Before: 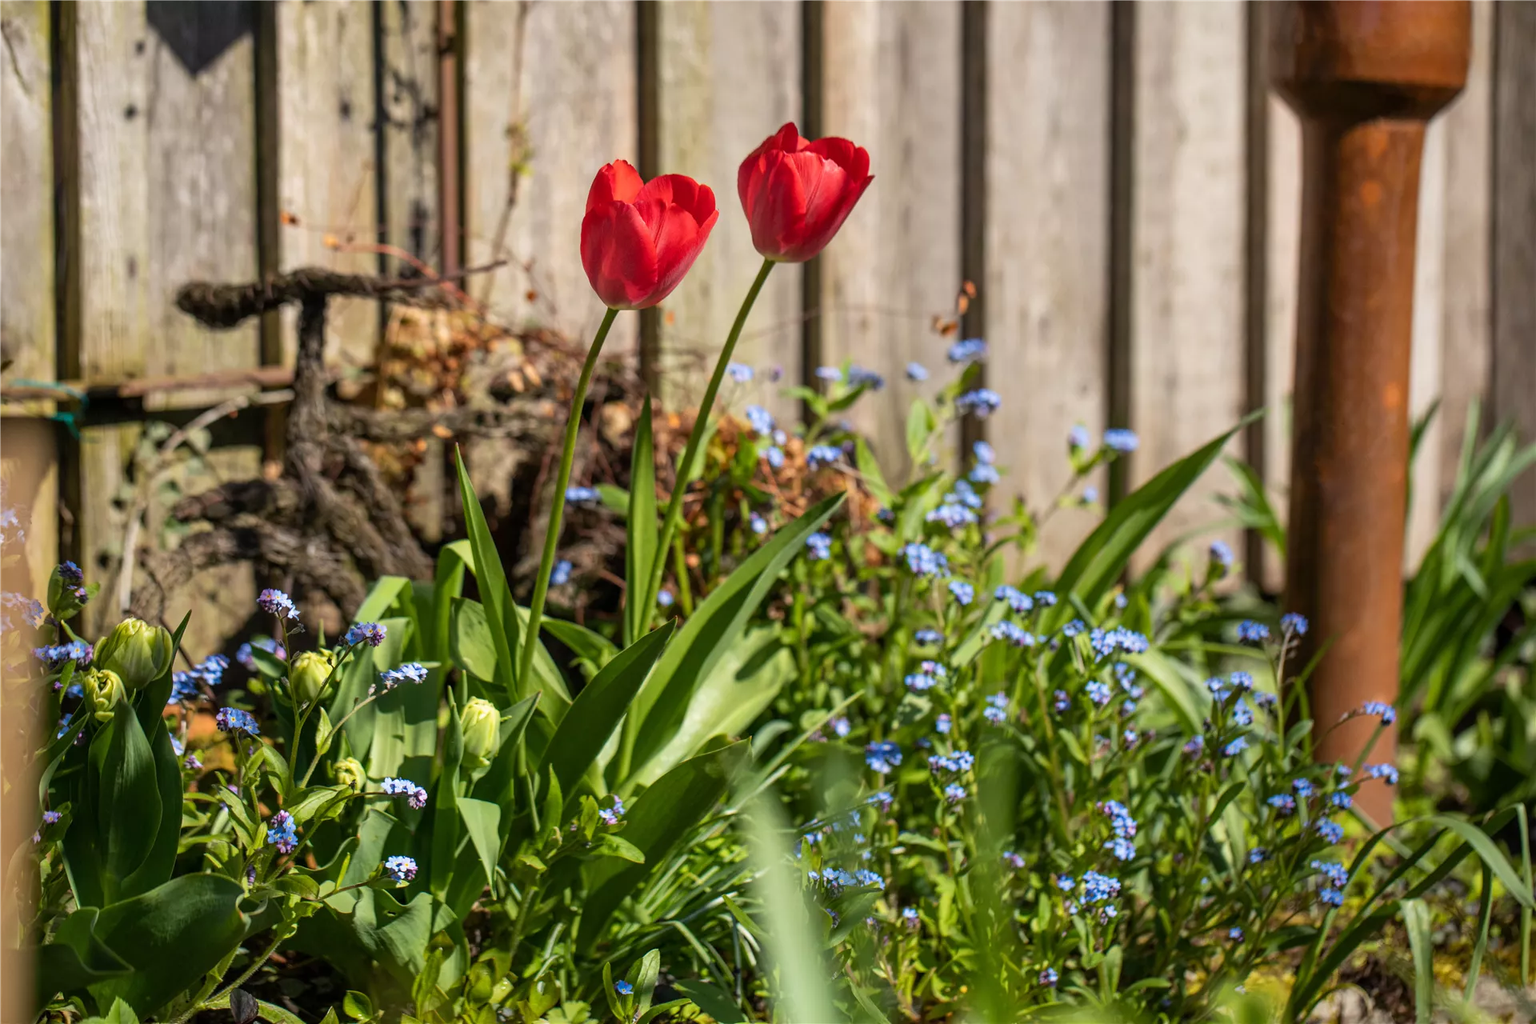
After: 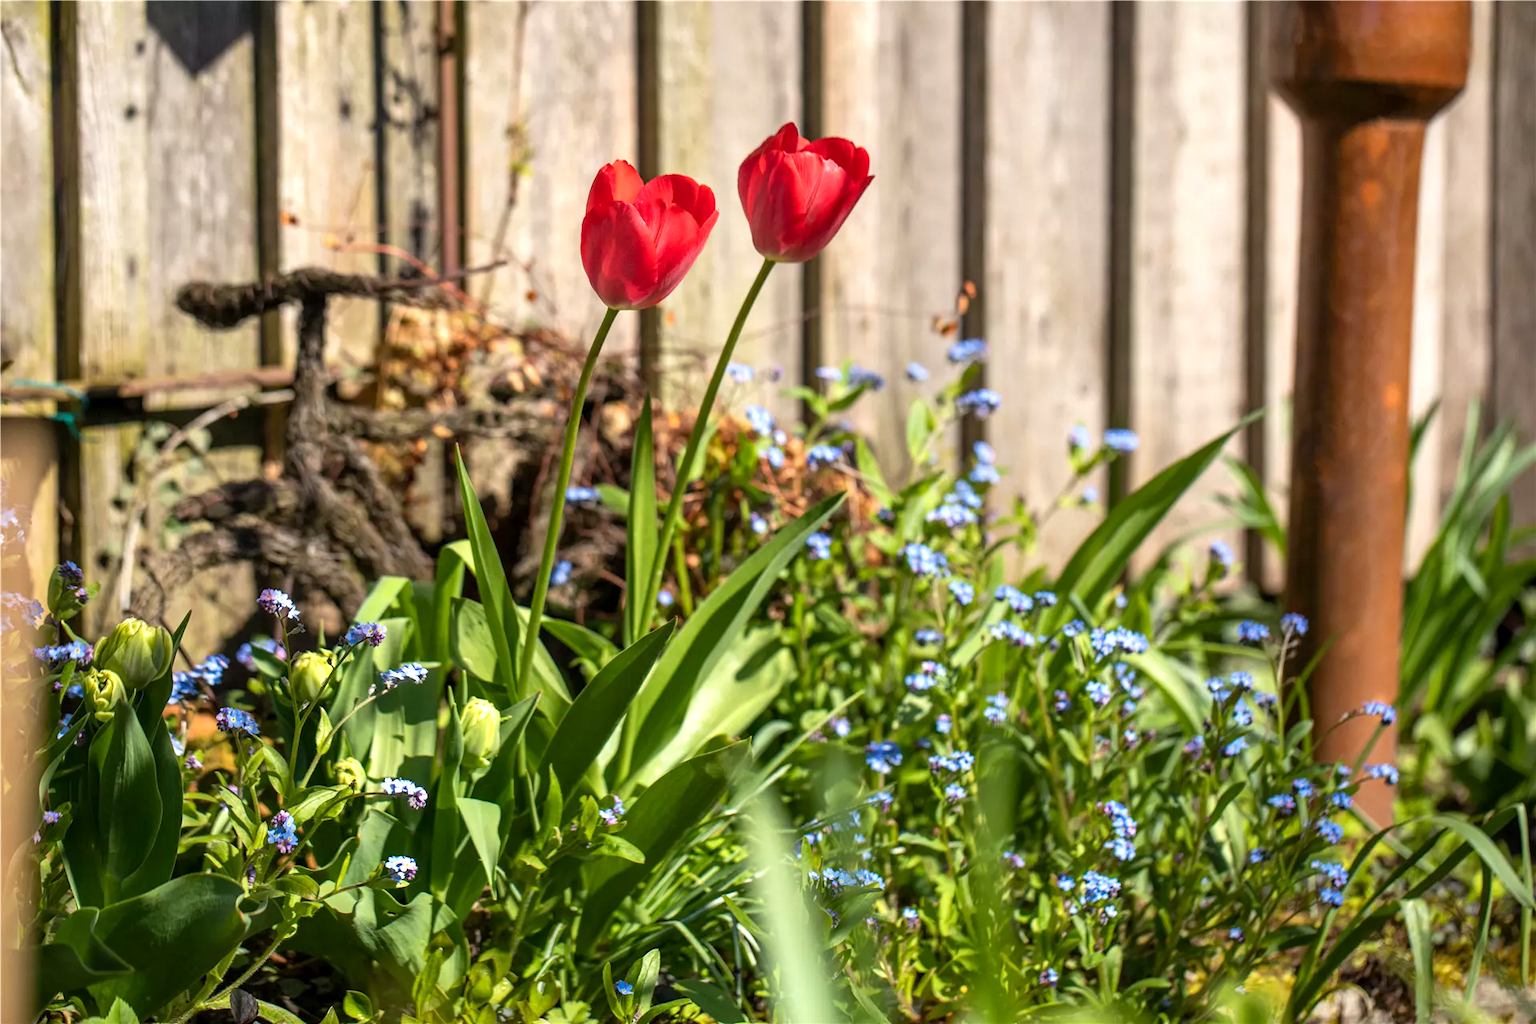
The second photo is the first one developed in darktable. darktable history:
exposure: black level correction 0.001, exposure 0.5 EV, compensate exposure bias true, compensate highlight preservation false
tone equalizer: on, module defaults
